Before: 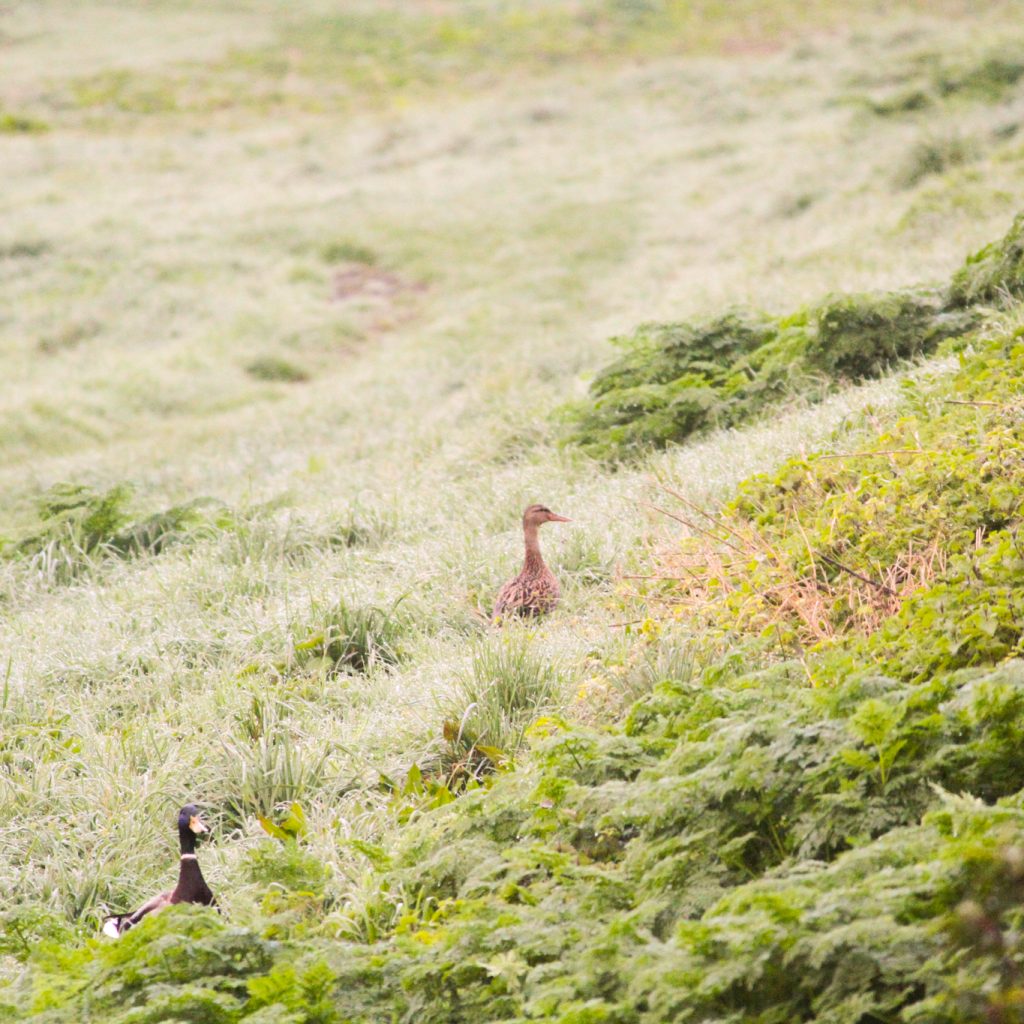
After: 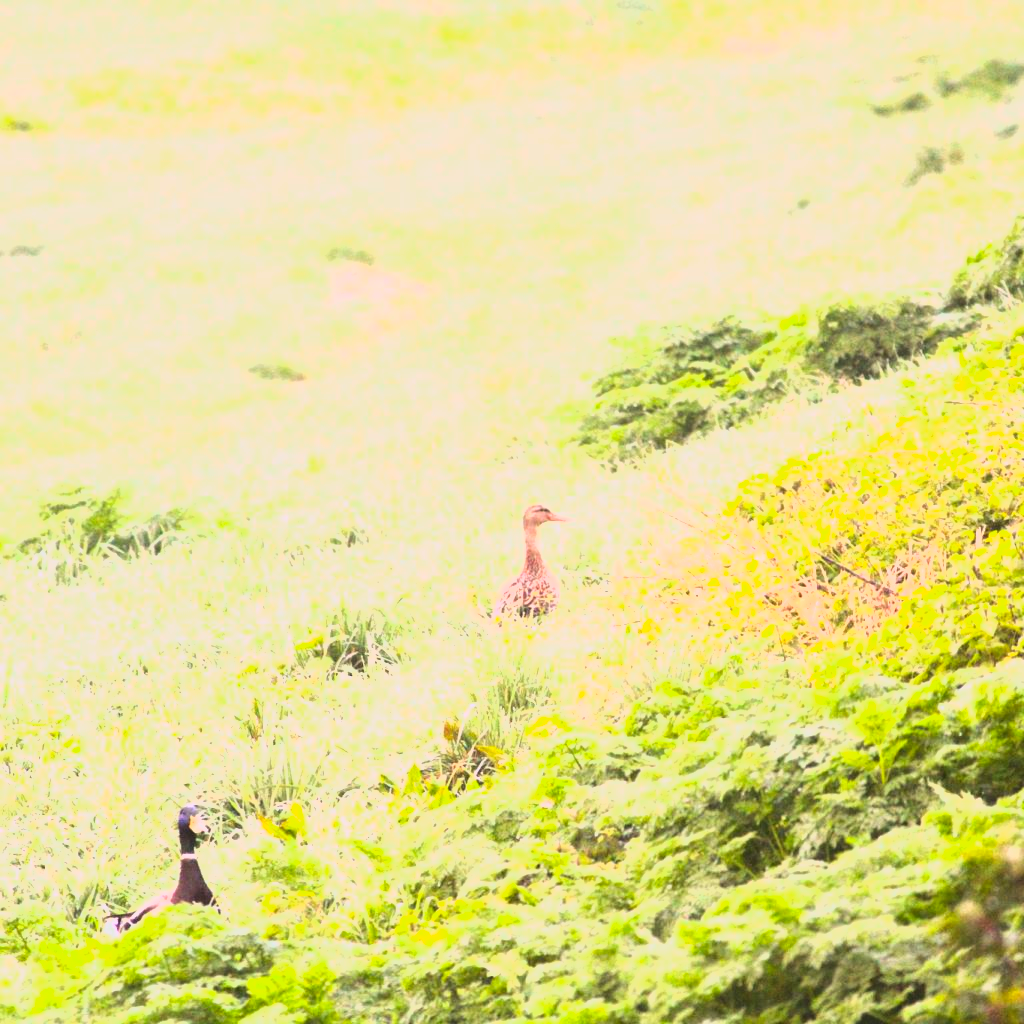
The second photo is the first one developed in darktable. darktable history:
exposure: black level correction 0, exposure 0.9 EV, compensate highlight preservation false
tone equalizer: -8 EV -0.417 EV, -7 EV -0.389 EV, -6 EV -0.333 EV, -5 EV -0.222 EV, -3 EV 0.222 EV, -2 EV 0.333 EV, -1 EV 0.389 EV, +0 EV 0.417 EV, edges refinement/feathering 500, mask exposure compensation -1.57 EV, preserve details no
lowpass: radius 0.1, contrast 0.85, saturation 1.1, unbound 0
